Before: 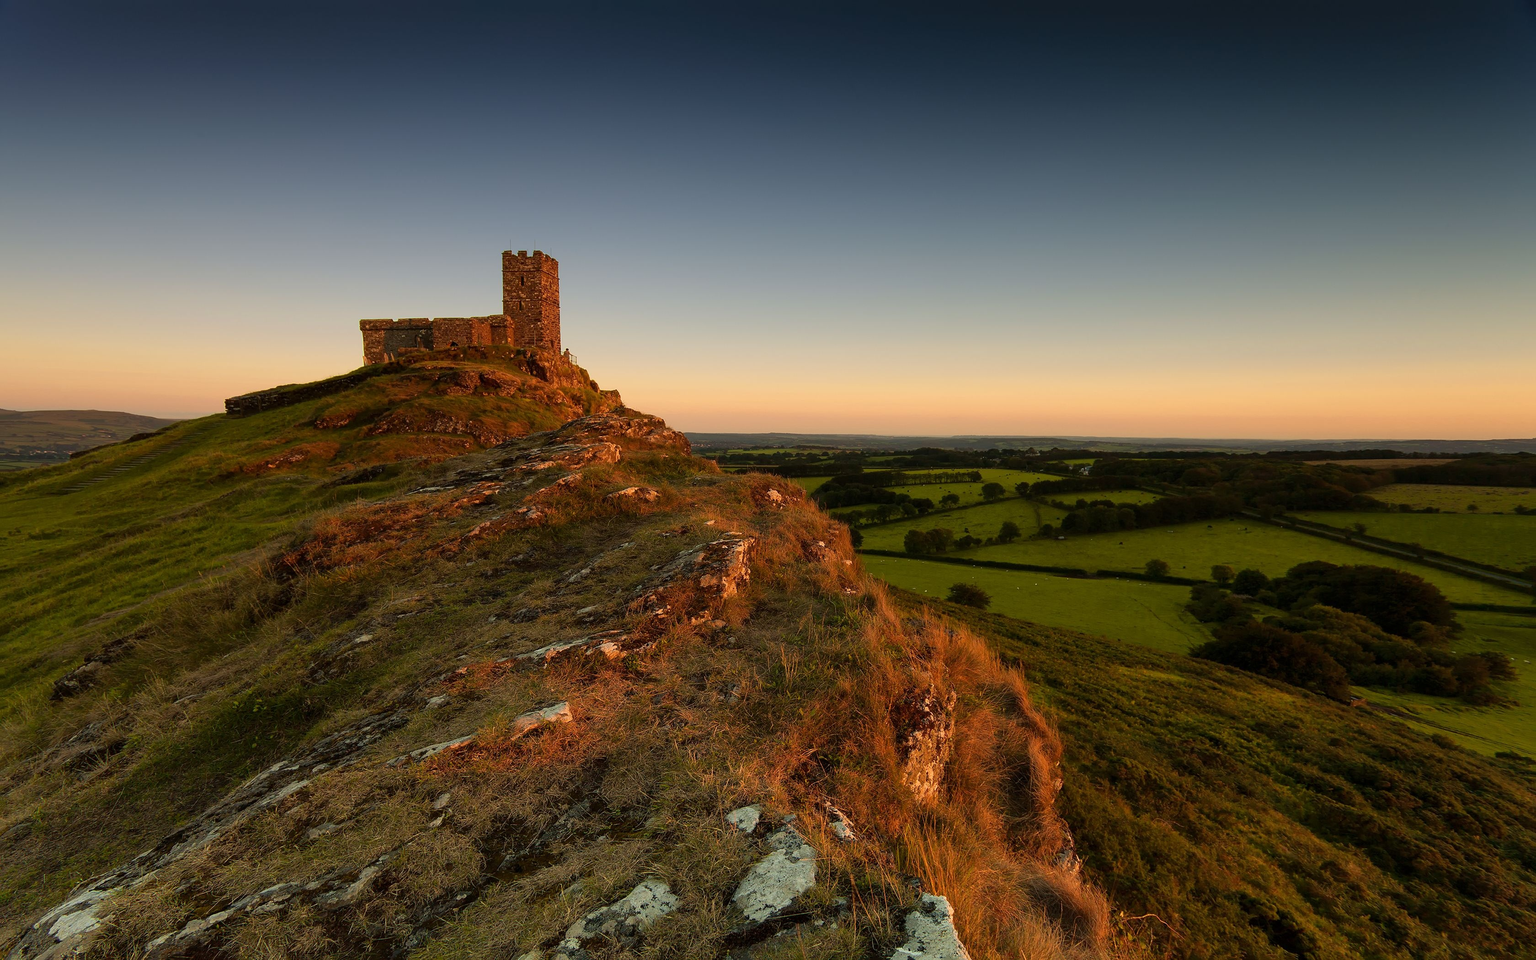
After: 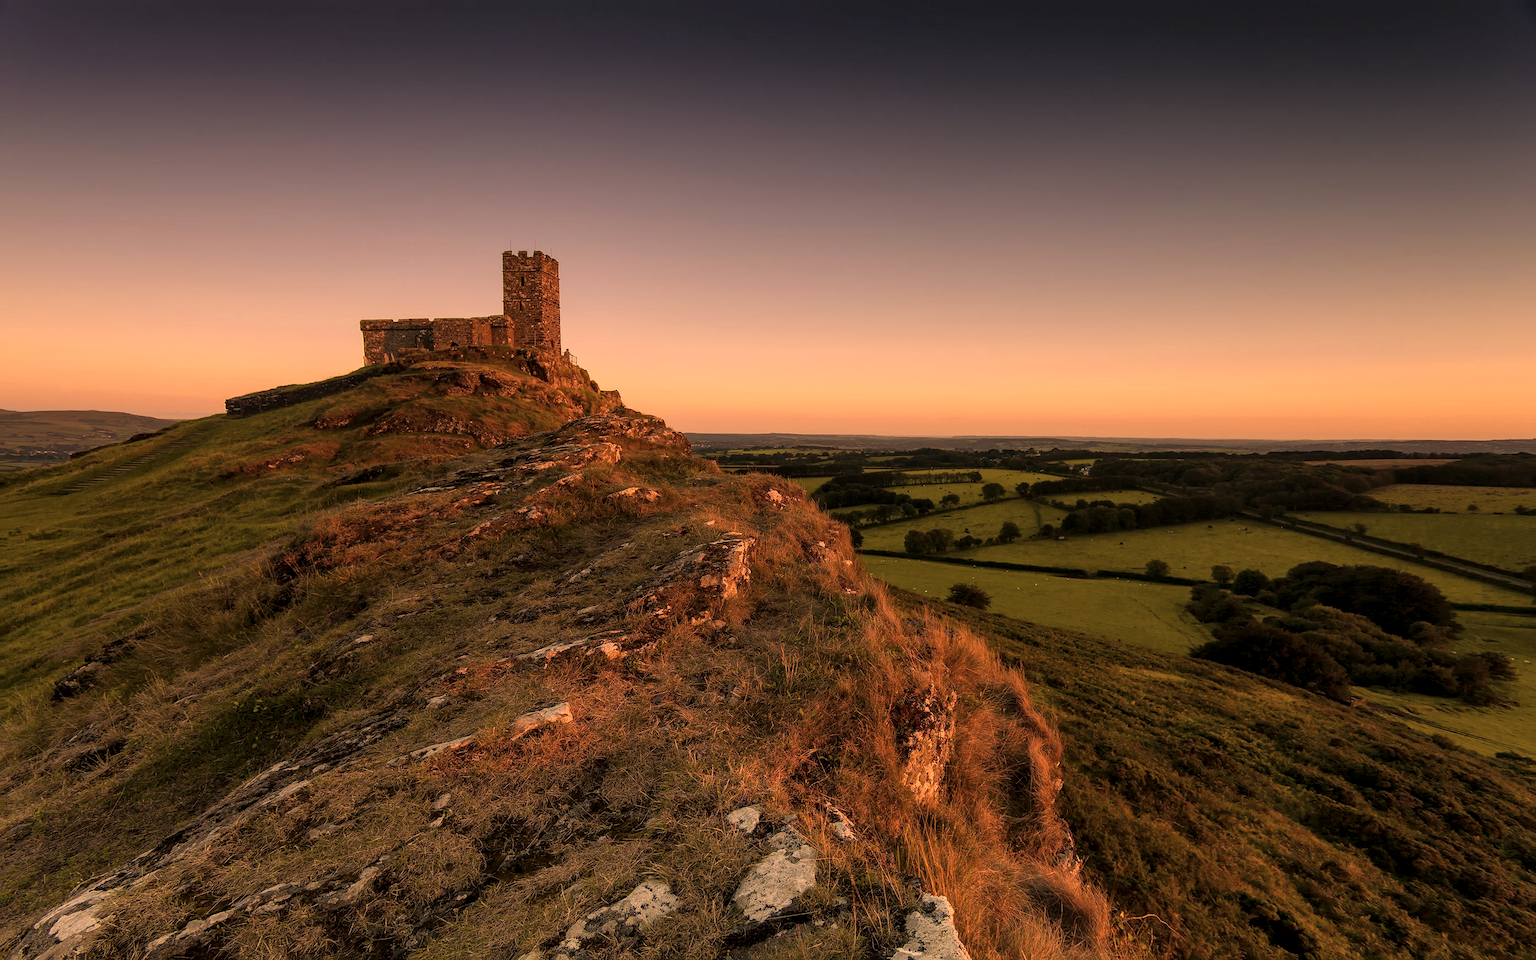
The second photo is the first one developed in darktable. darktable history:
local contrast: on, module defaults
color correction: highlights a* 40, highlights b* 40, saturation 0.69
